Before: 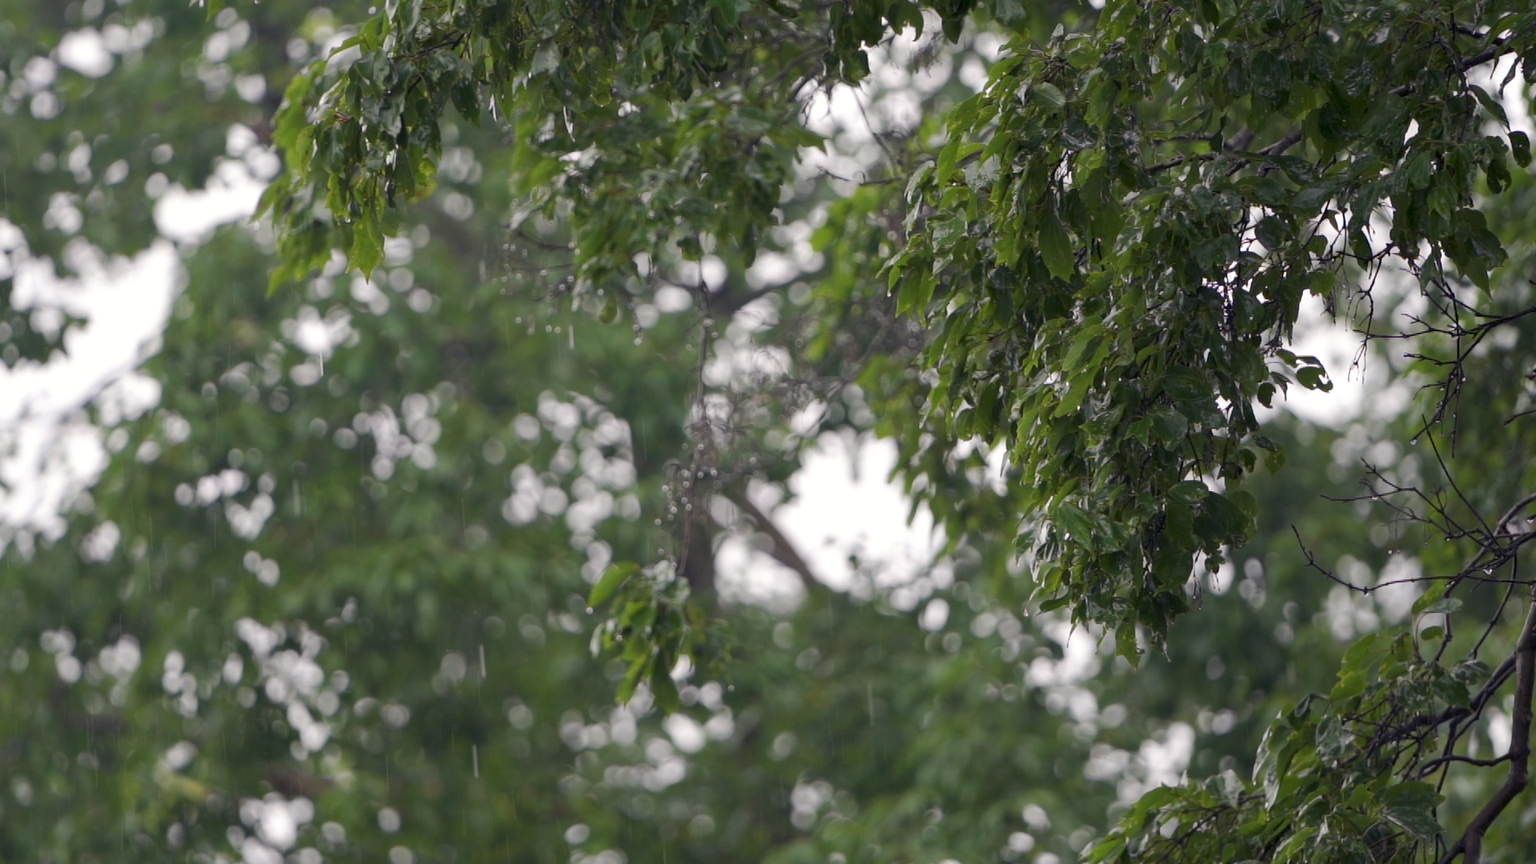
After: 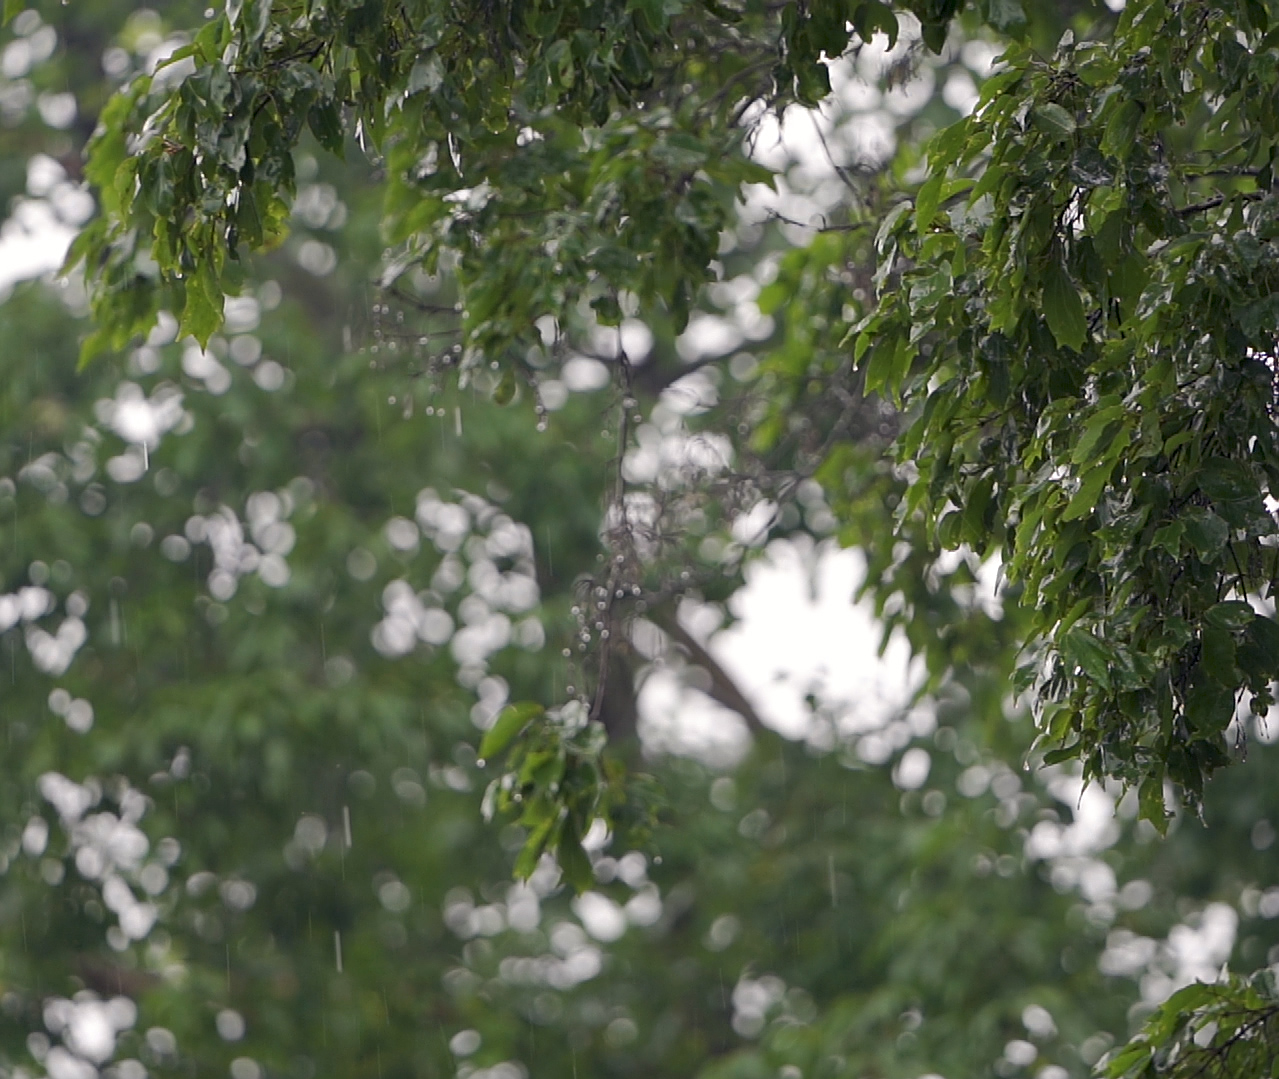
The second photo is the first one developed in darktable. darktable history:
sharpen: on, module defaults
crop and rotate: left 13.343%, right 20.042%
